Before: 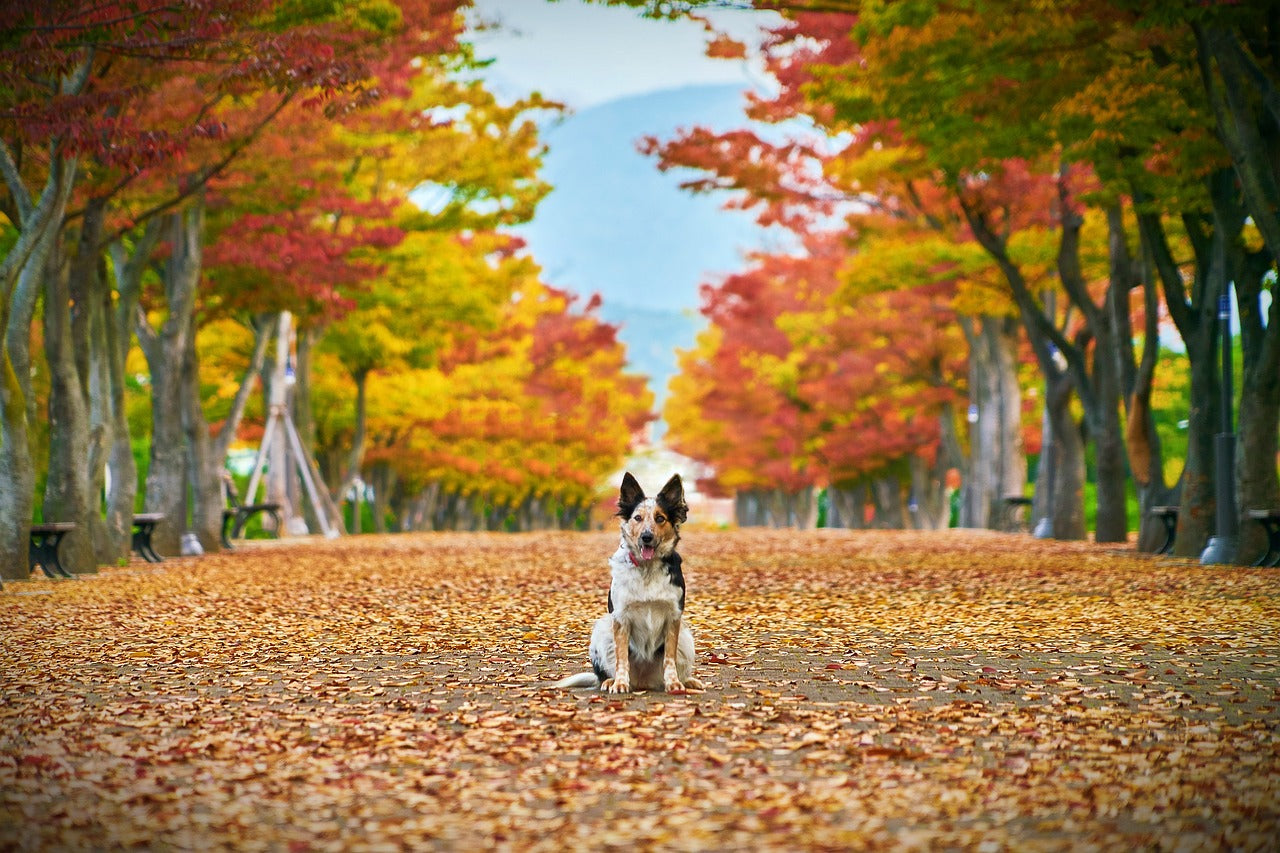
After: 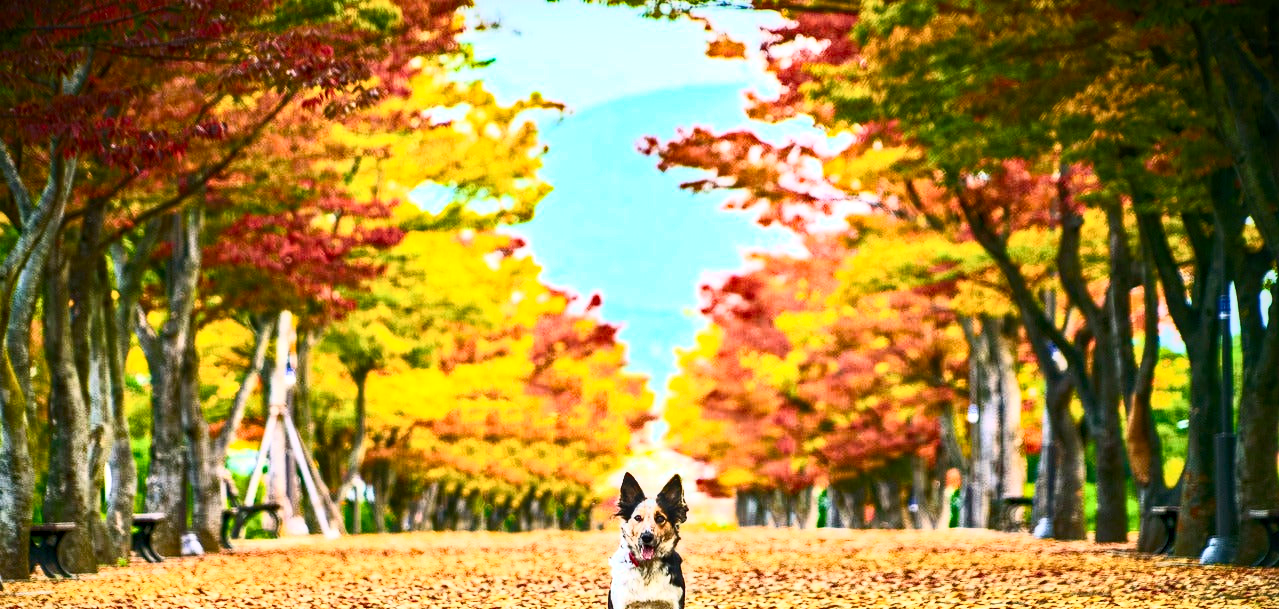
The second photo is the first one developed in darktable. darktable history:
local contrast: on, module defaults
contrast brightness saturation: contrast 0.62, brightness 0.34, saturation 0.14
haze removal: strength 0.53, distance 0.925, compatibility mode true, adaptive false
crop: bottom 28.576%
